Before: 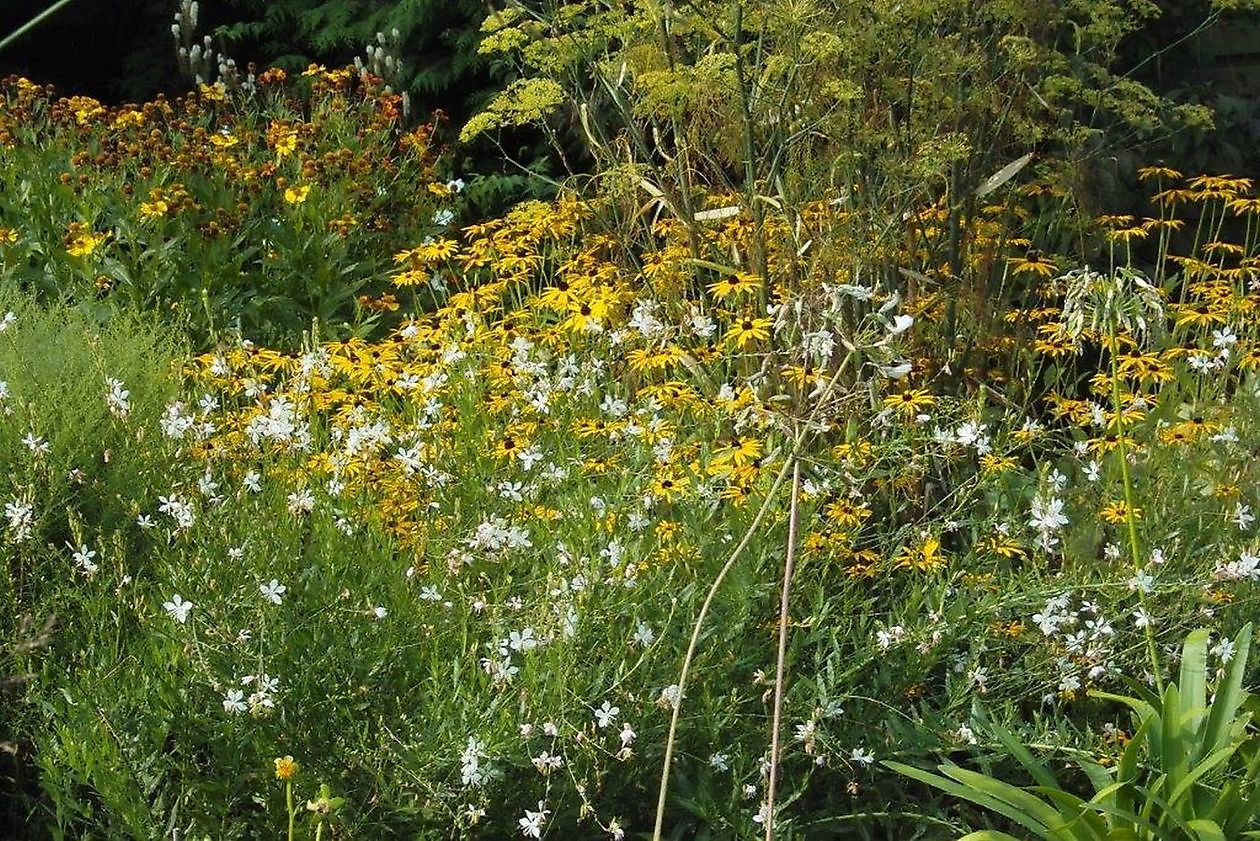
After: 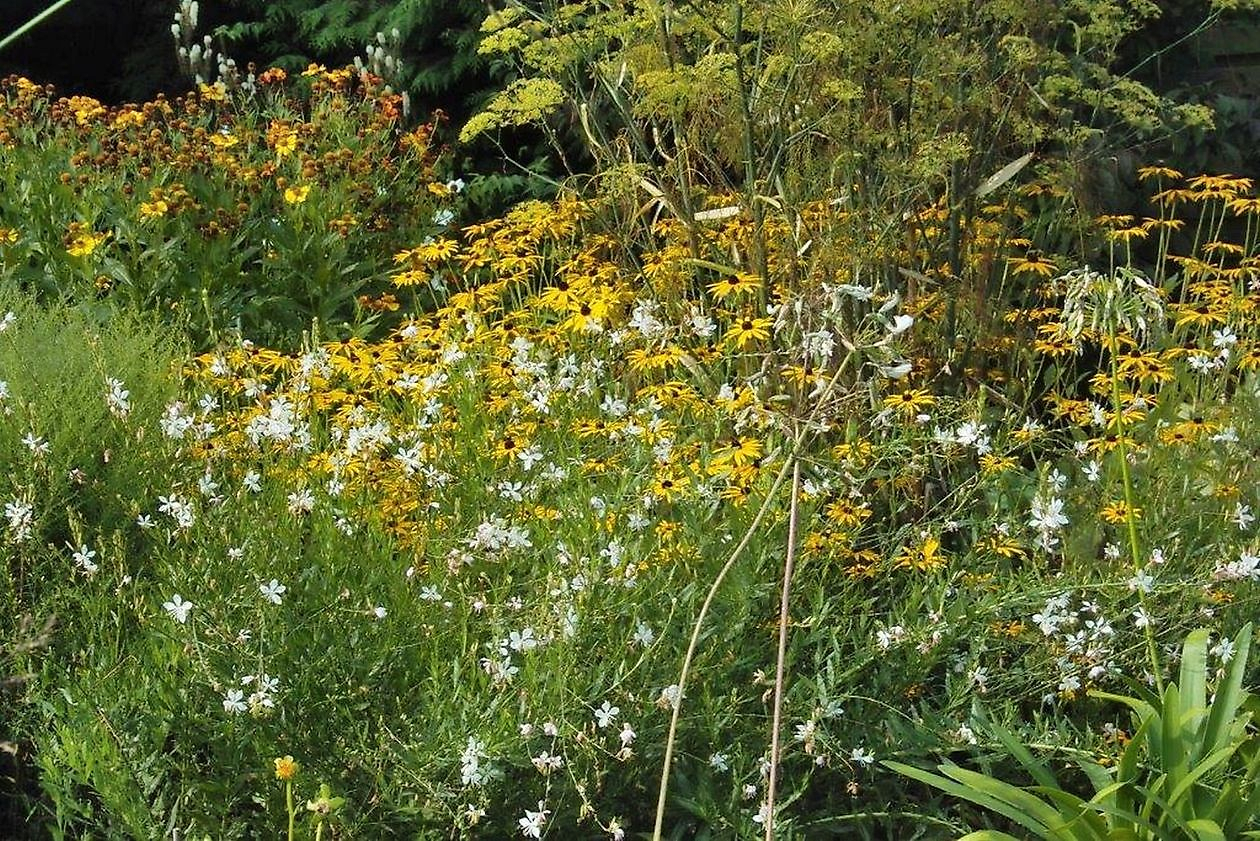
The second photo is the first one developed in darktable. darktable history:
shadows and highlights: shadows 52.85, soften with gaussian
